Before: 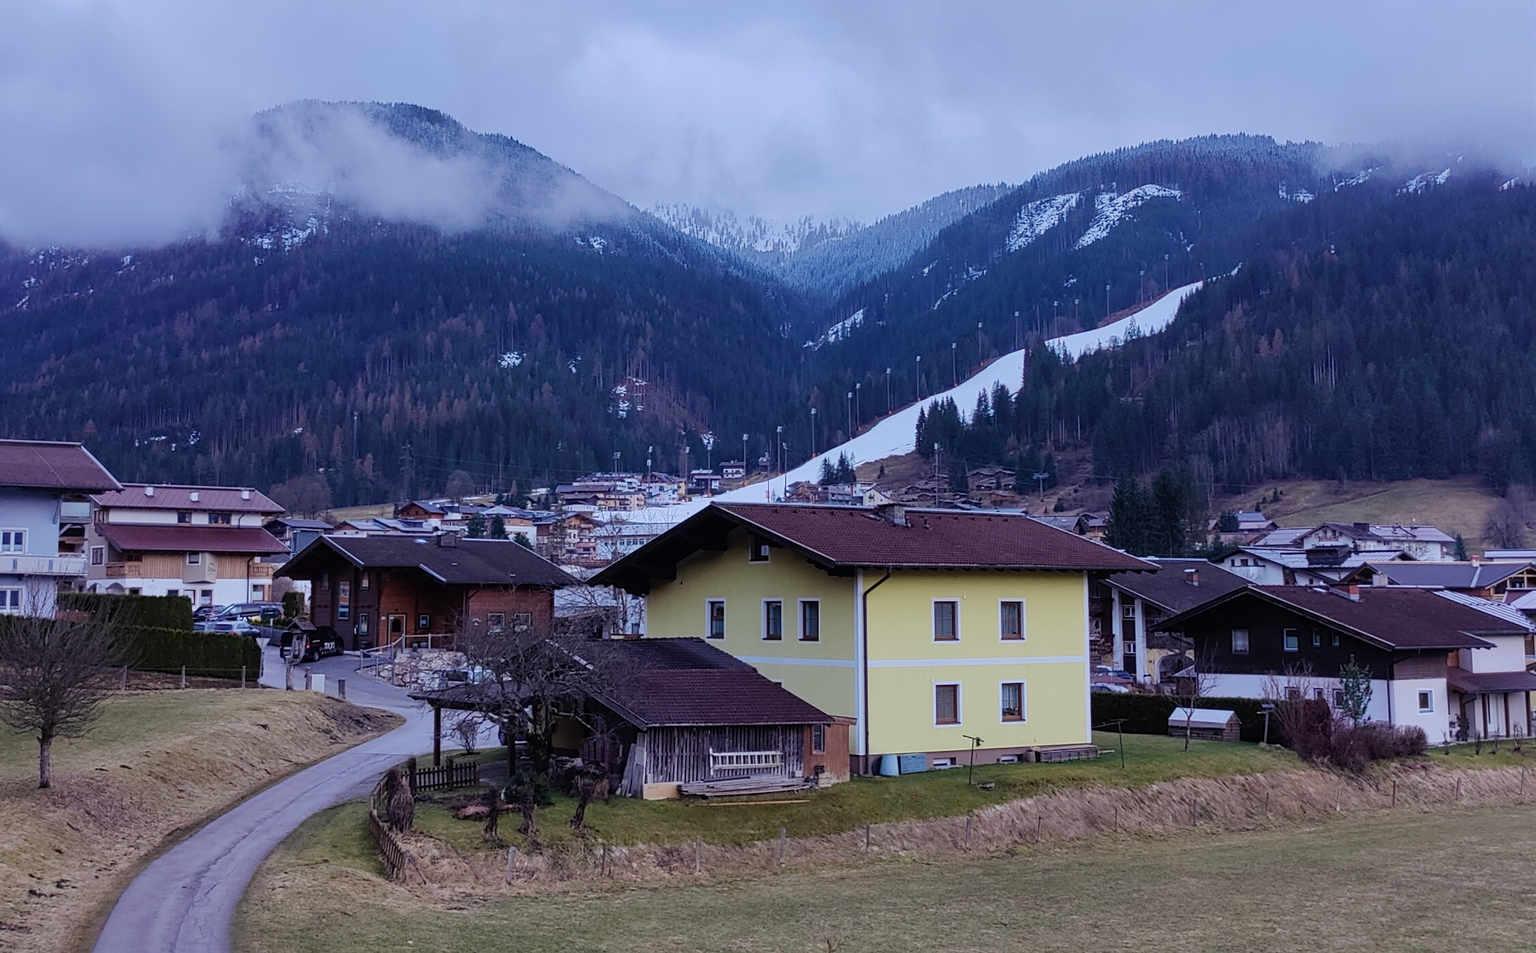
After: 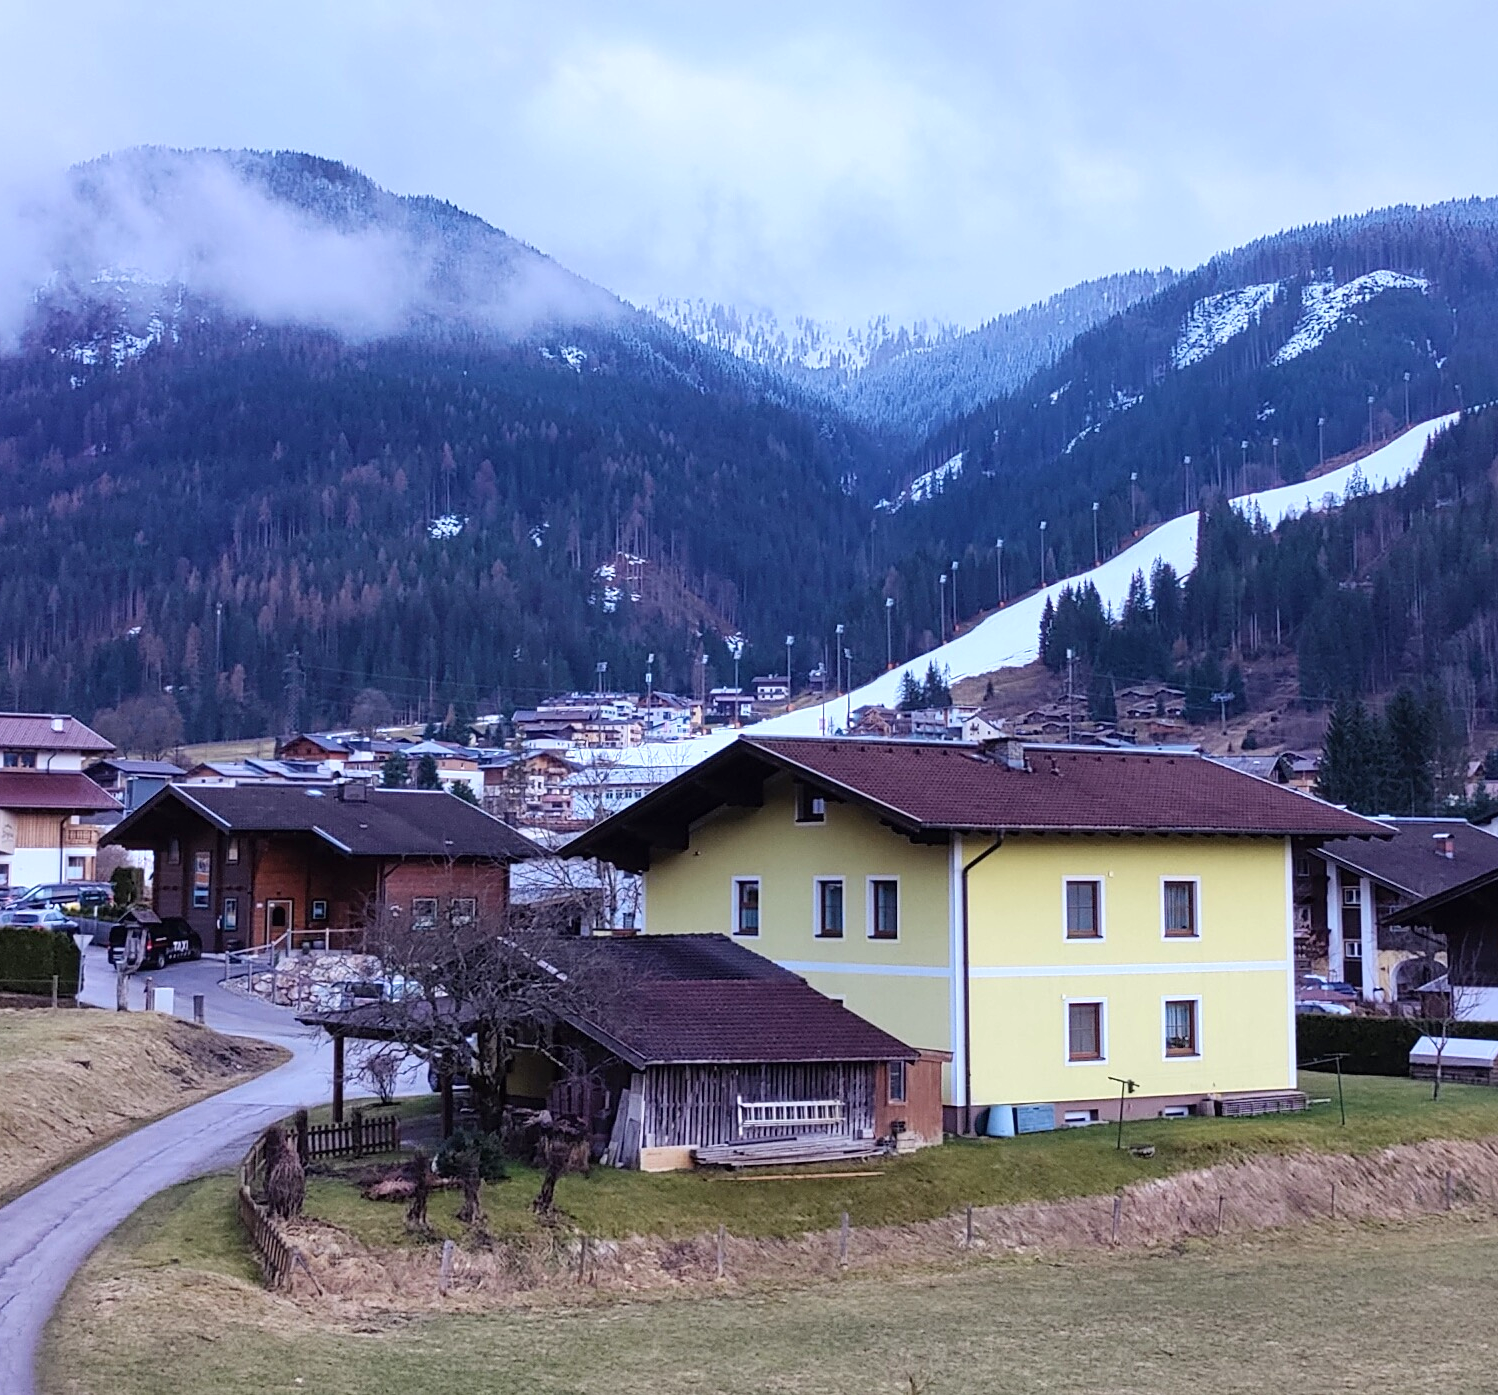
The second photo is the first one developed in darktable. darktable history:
exposure: black level correction 0, exposure 0.7 EV, compensate highlight preservation false
crop and rotate: left 13.459%, right 19.95%
